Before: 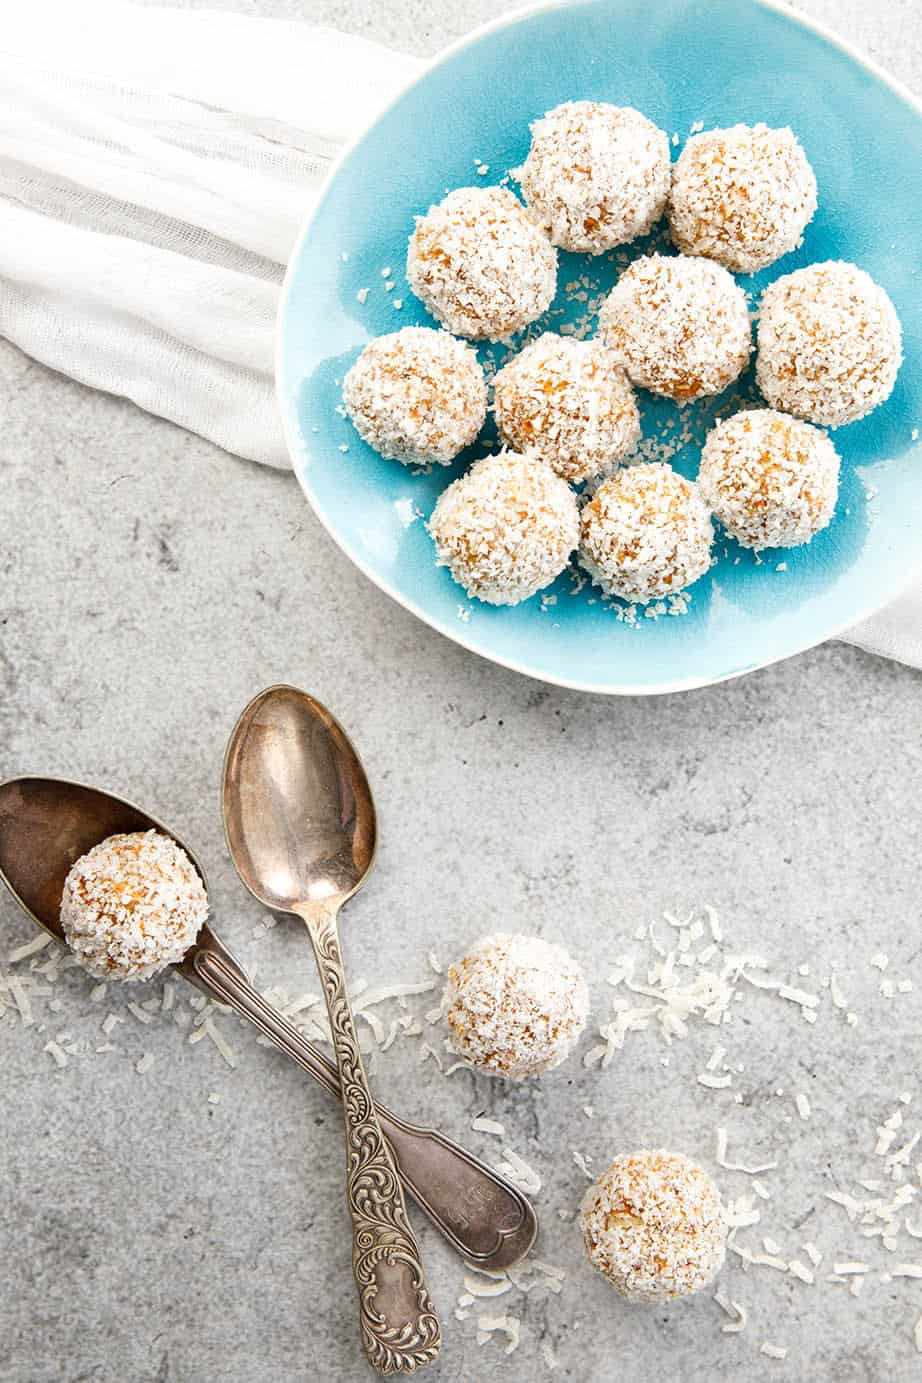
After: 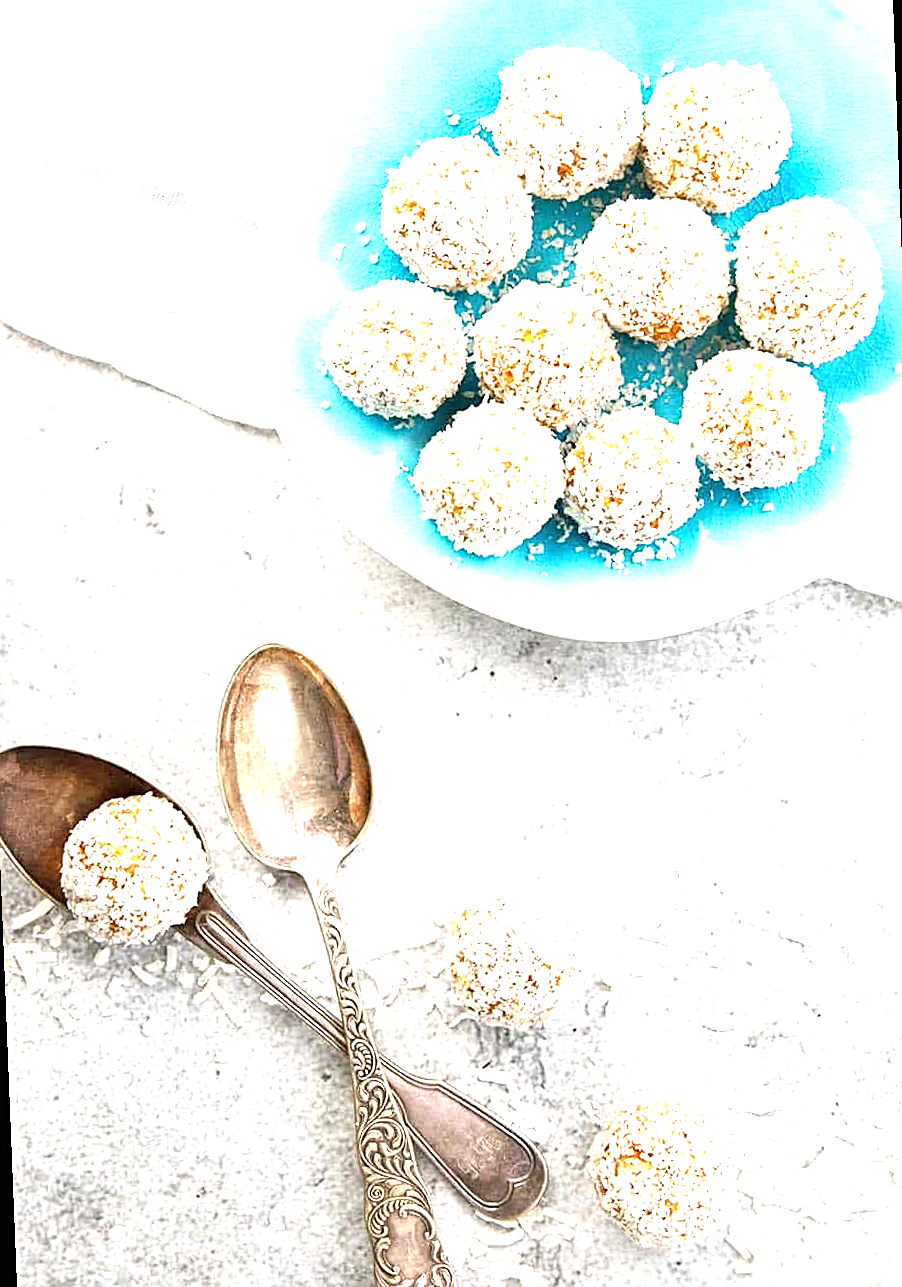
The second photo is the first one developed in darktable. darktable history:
sharpen: on, module defaults
exposure: black level correction 0, exposure 1.3 EV, compensate highlight preservation false
rotate and perspective: rotation -2.12°, lens shift (vertical) 0.009, lens shift (horizontal) -0.008, automatic cropping original format, crop left 0.036, crop right 0.964, crop top 0.05, crop bottom 0.959
